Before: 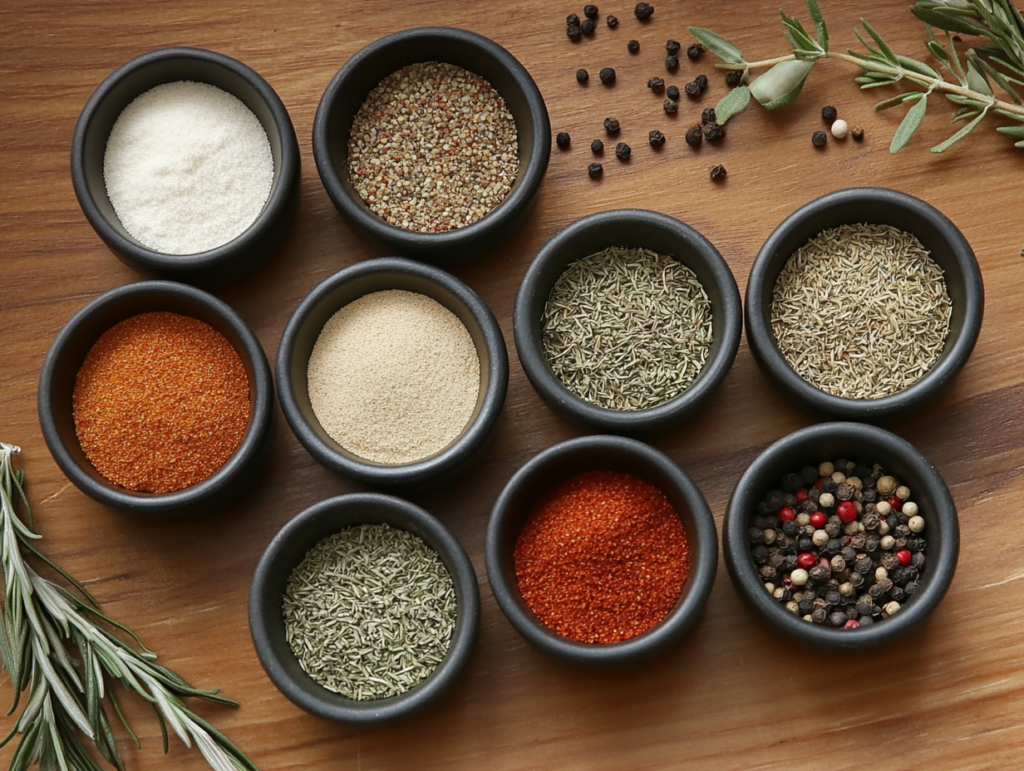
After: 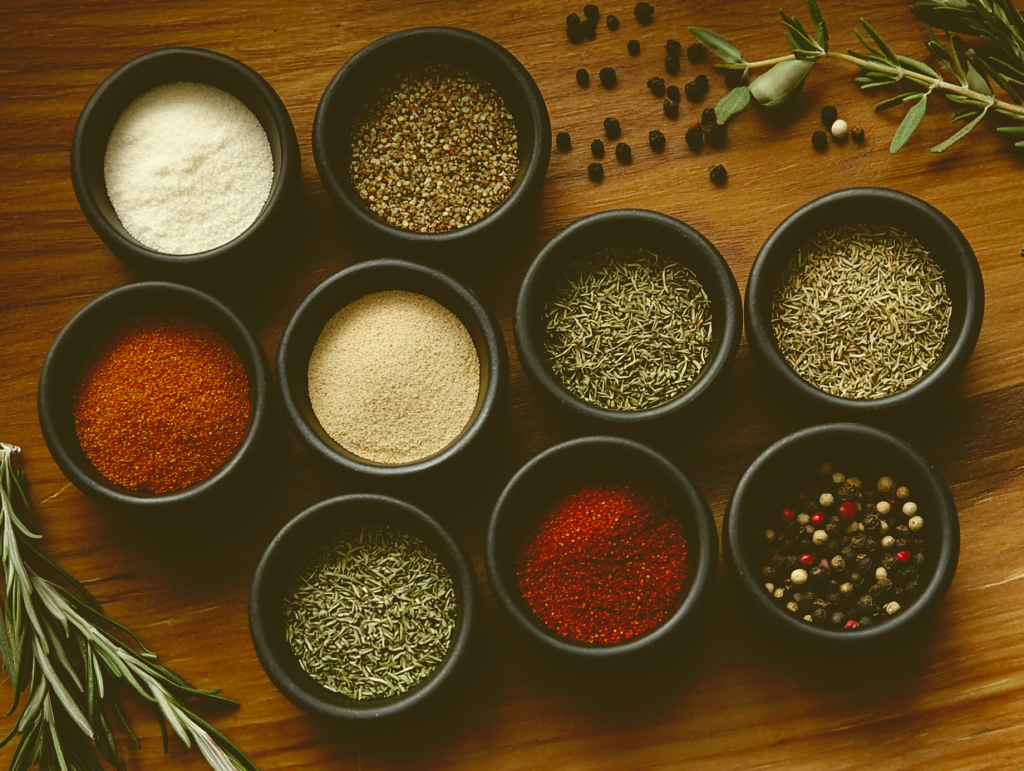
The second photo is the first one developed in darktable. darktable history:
base curve: curves: ch0 [(0, 0.02) (0.083, 0.036) (1, 1)], preserve colors none
color correction: highlights a* -1.65, highlights b* 10.11, shadows a* 0.828, shadows b* 18.57
